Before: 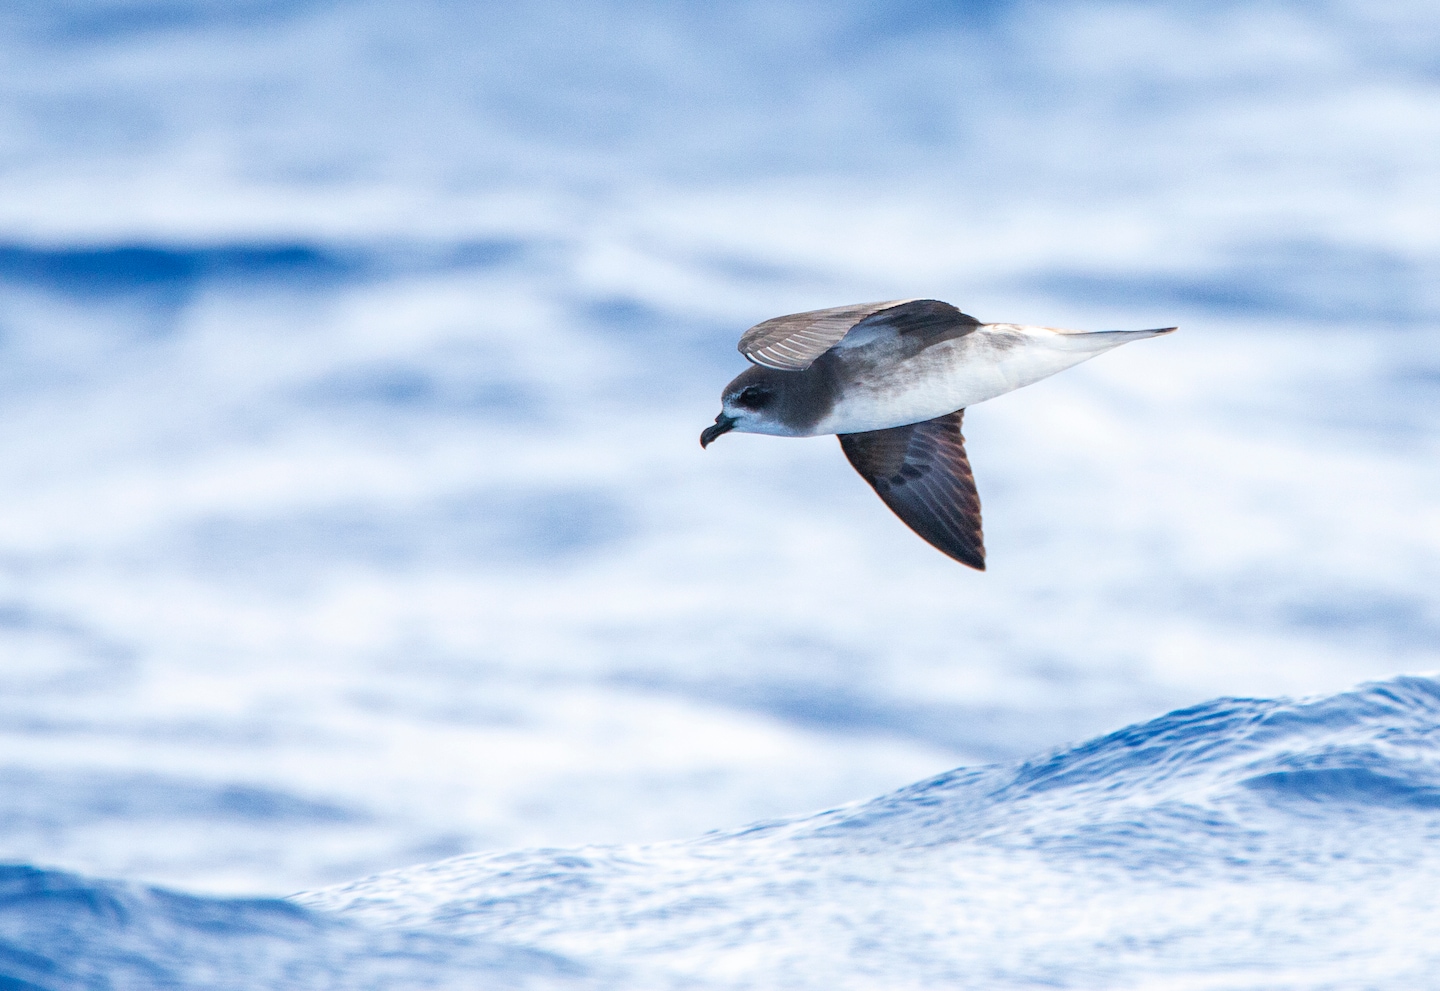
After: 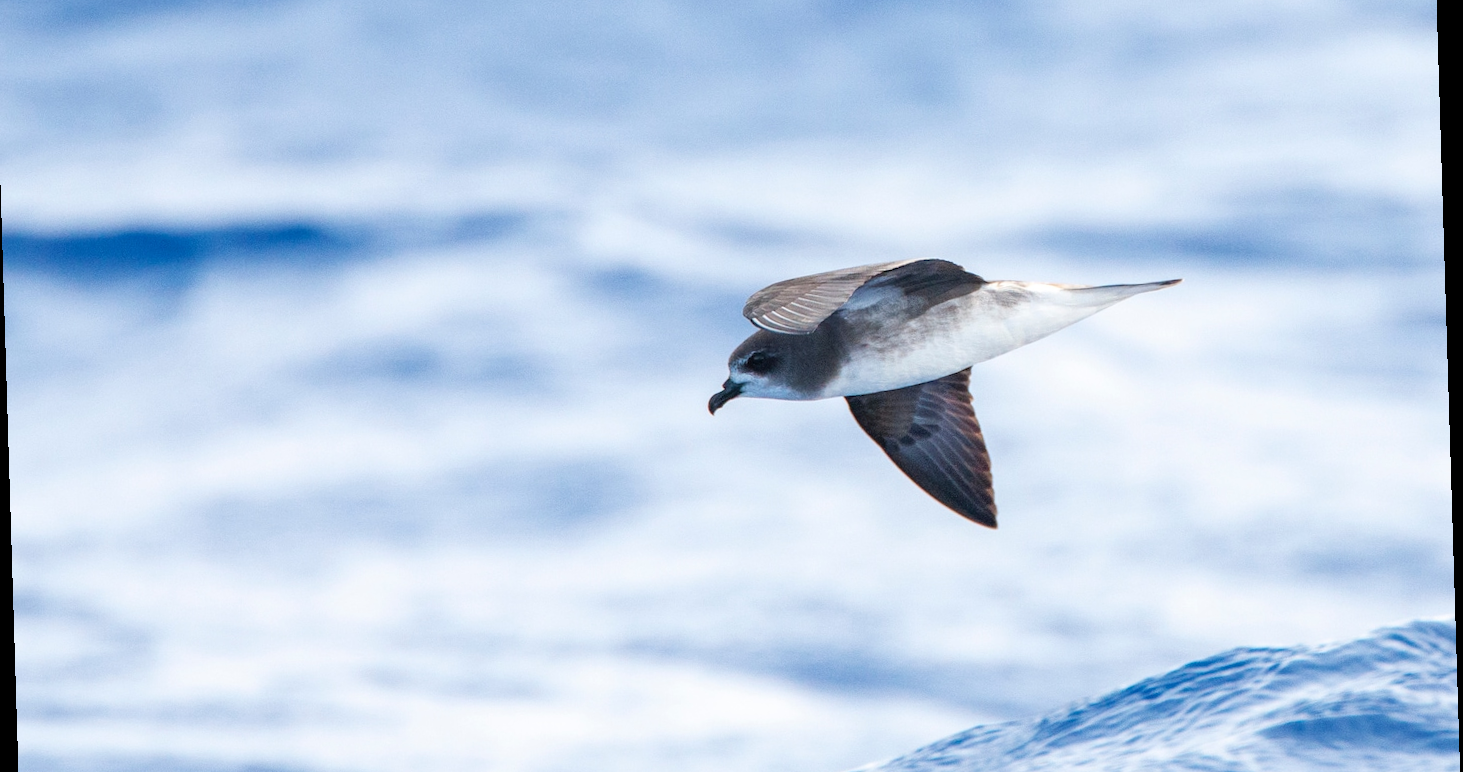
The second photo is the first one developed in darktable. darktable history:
rotate and perspective: rotation -1.75°, automatic cropping off
crop: left 0.387%, top 5.469%, bottom 19.809%
